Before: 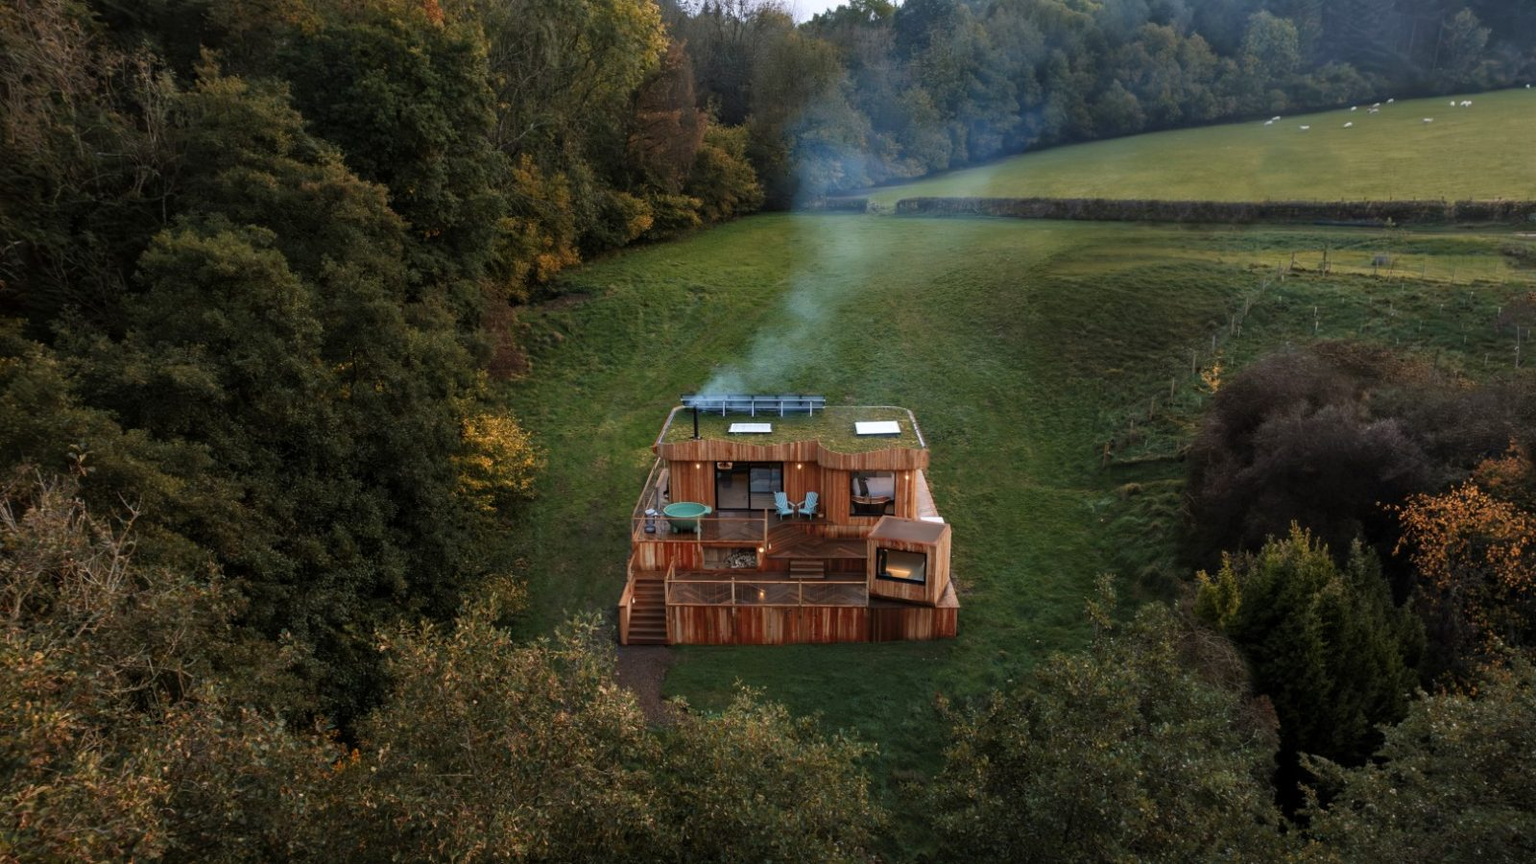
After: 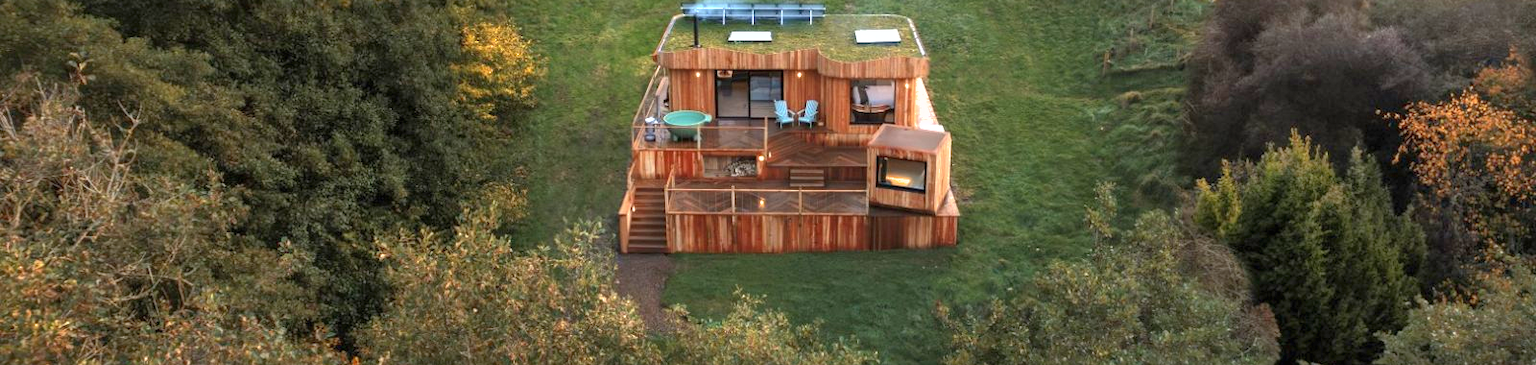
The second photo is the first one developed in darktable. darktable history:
exposure: black level correction 0, exposure 1.2 EV, compensate highlight preservation false
shadows and highlights: on, module defaults
crop: top 45.434%, bottom 12.211%
